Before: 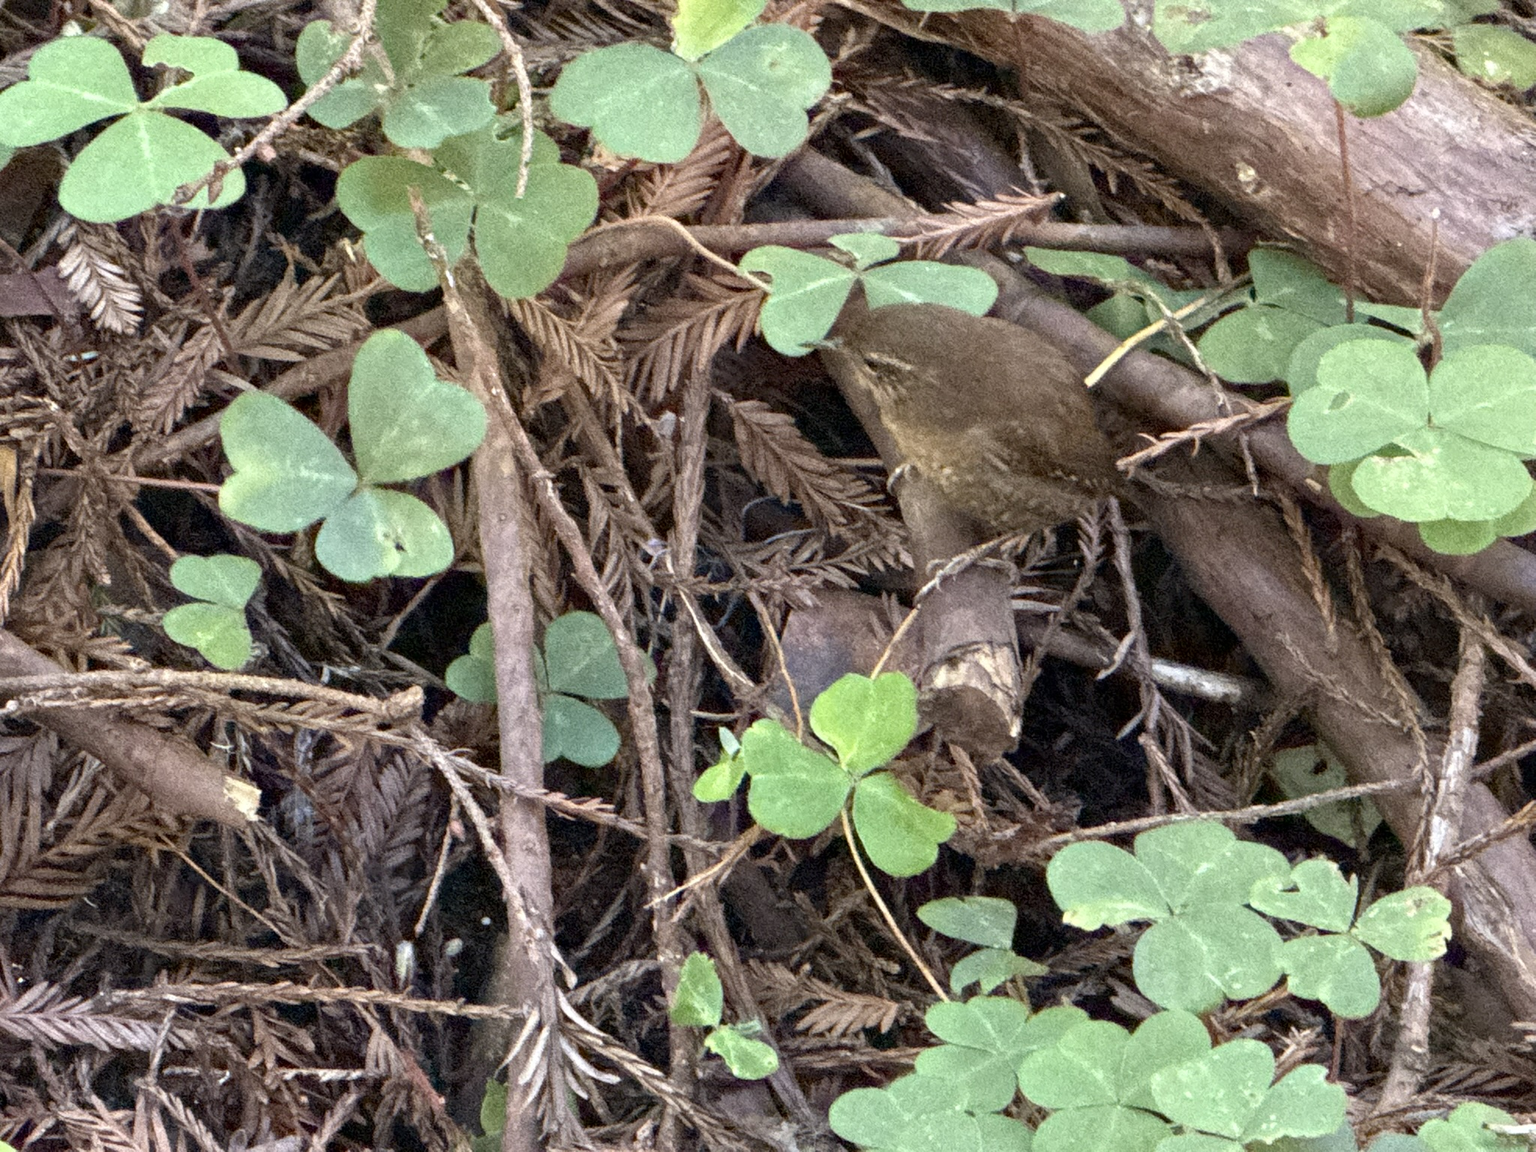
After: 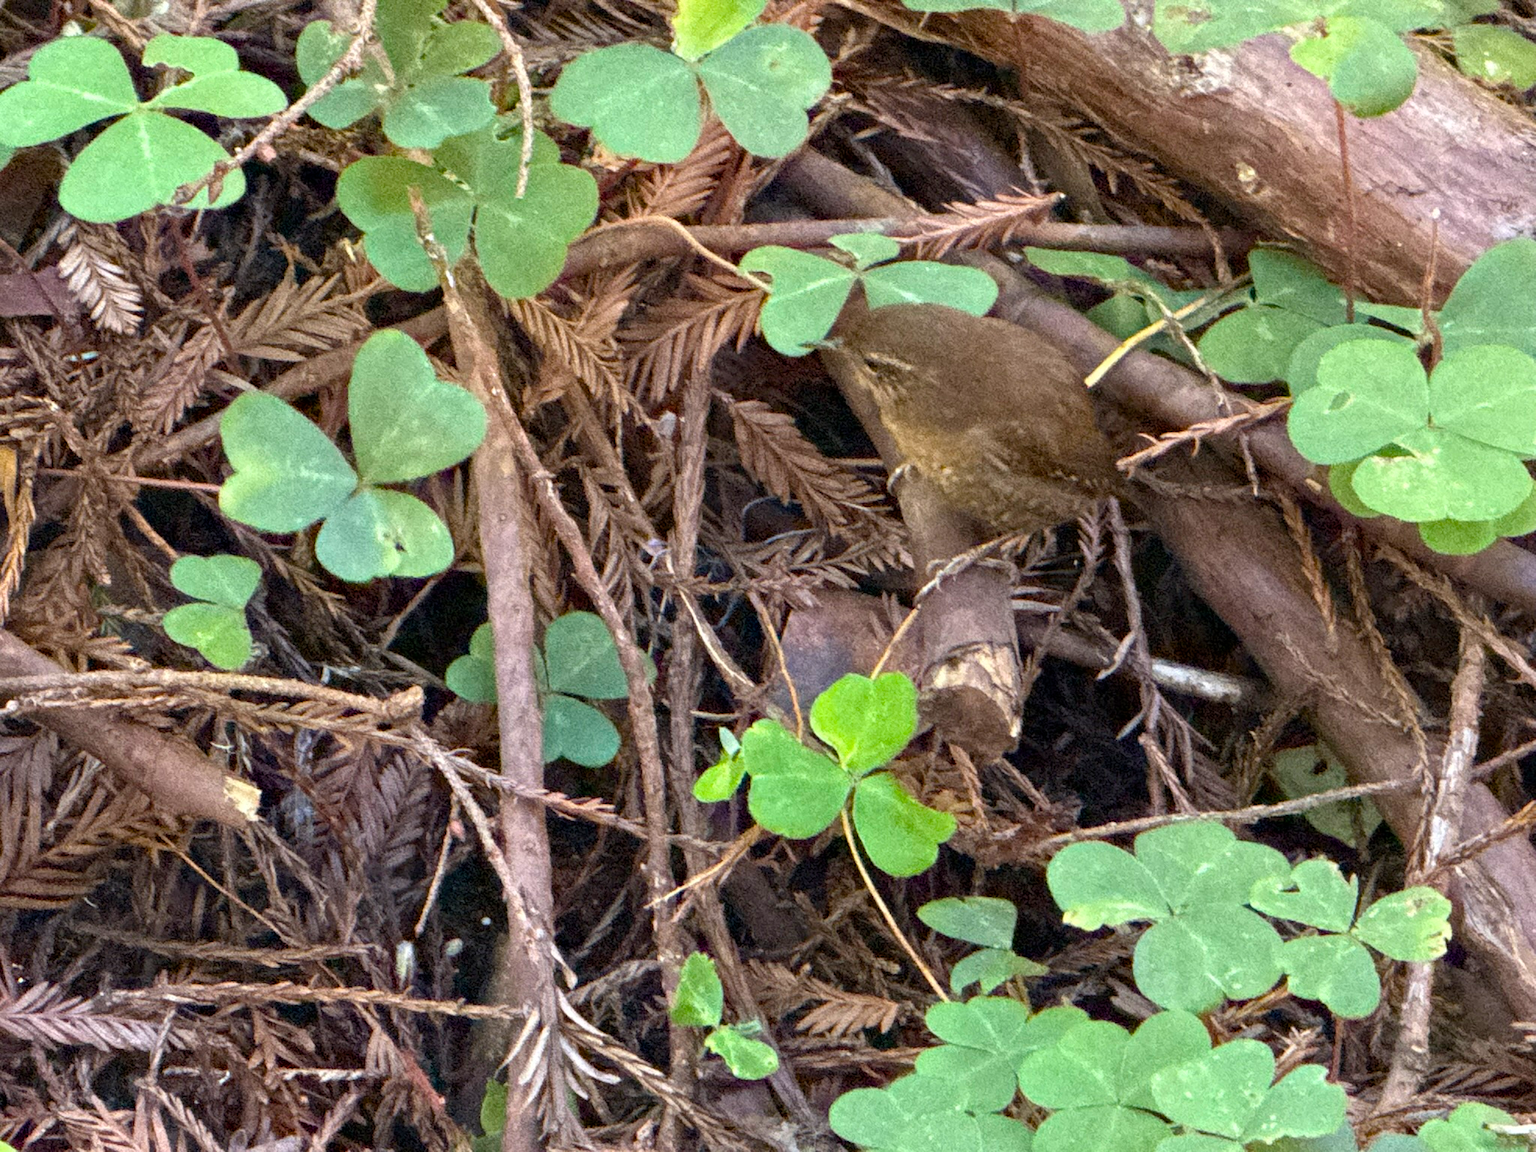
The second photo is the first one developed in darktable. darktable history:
color balance rgb: linear chroma grading › global chroma 2.852%, perceptual saturation grading › global saturation 30.202%
